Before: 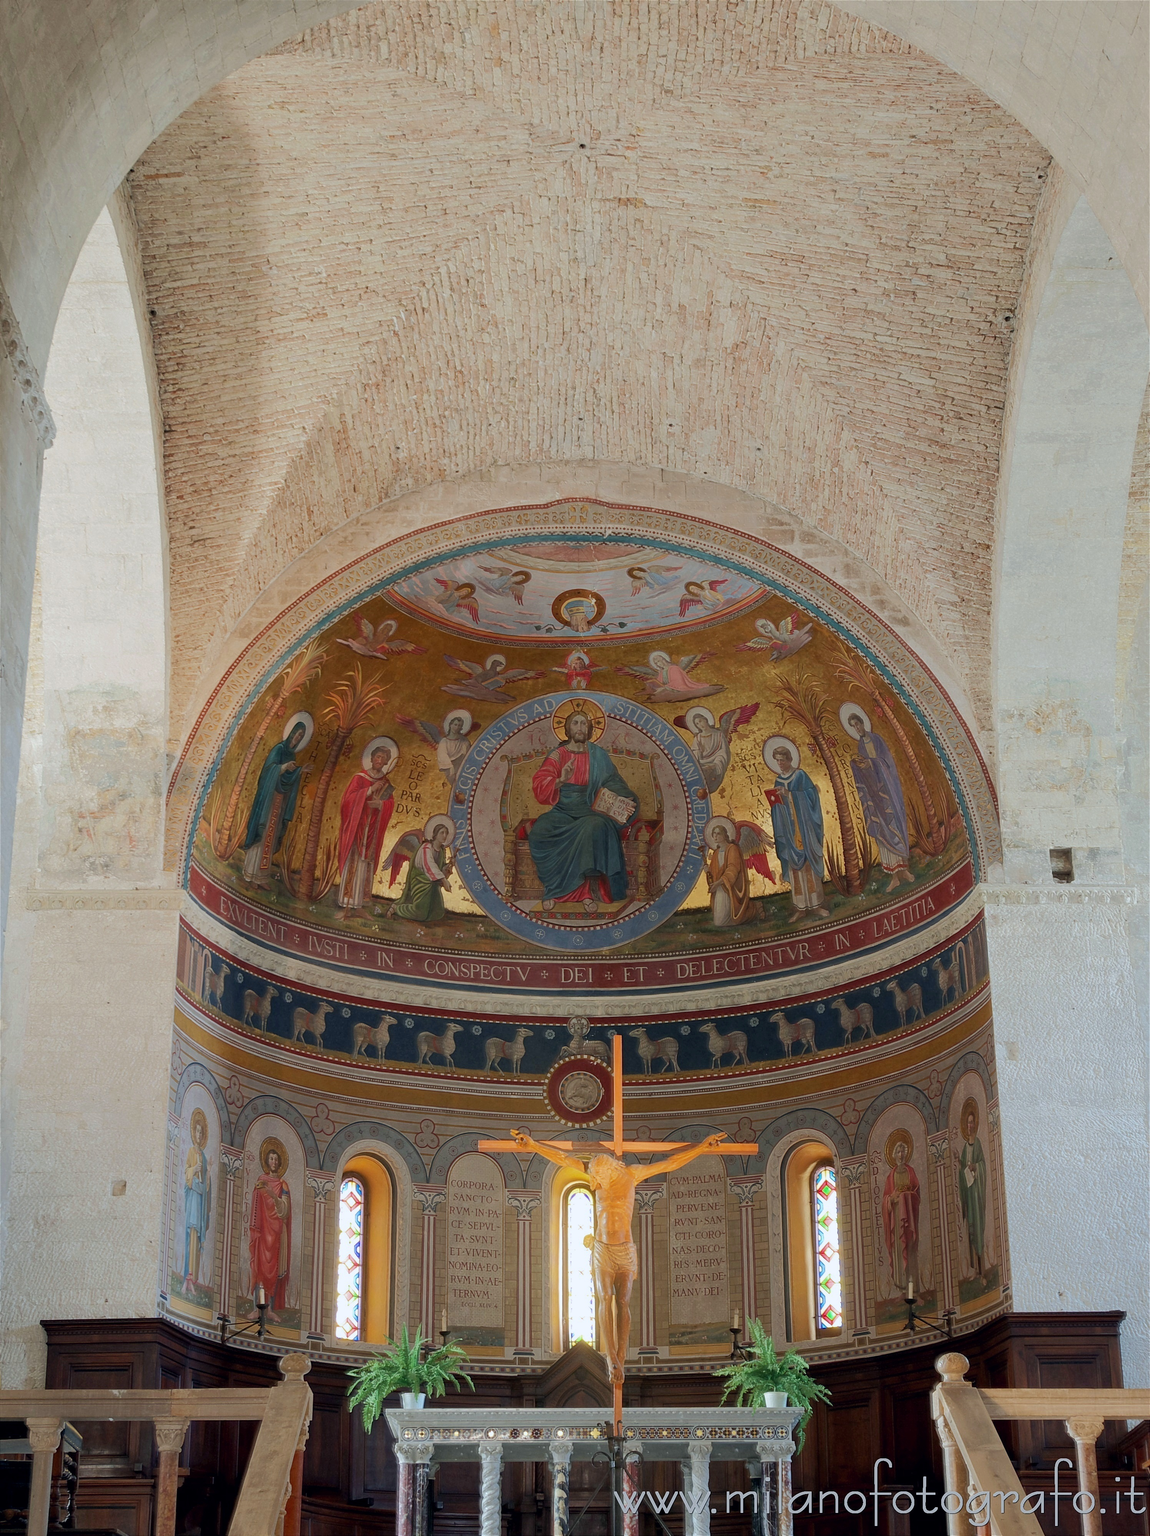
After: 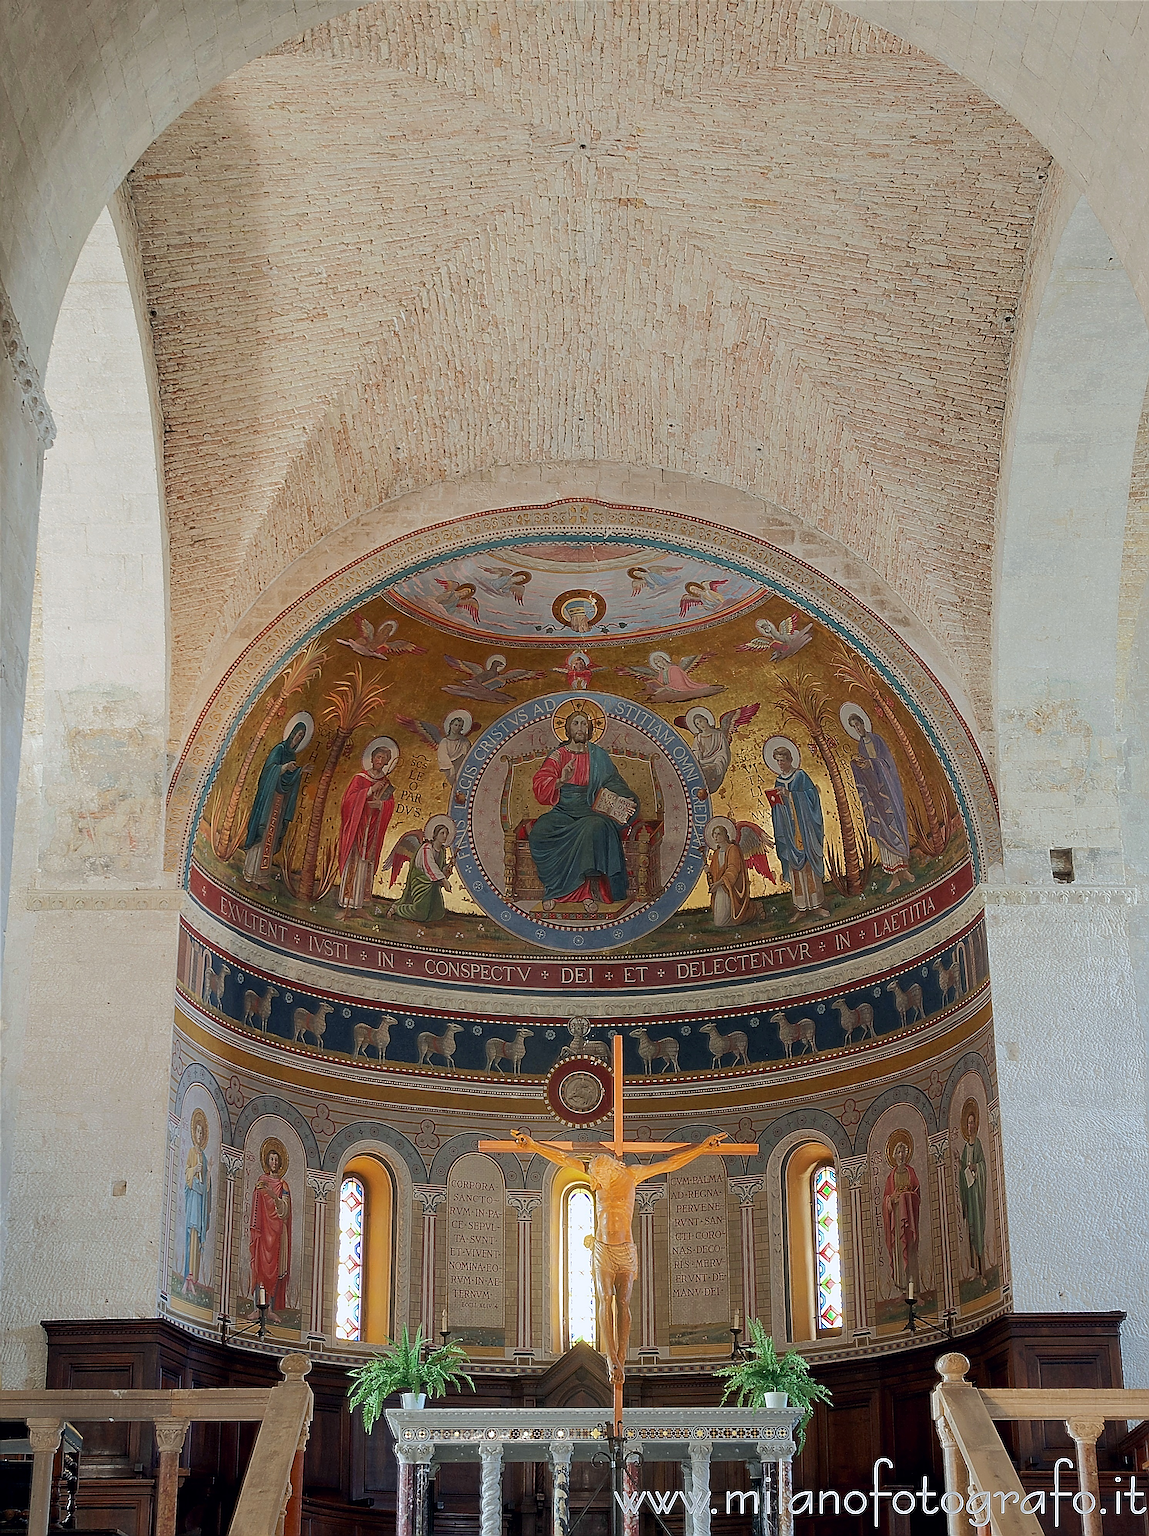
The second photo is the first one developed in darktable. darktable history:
sharpen: amount 1.99
